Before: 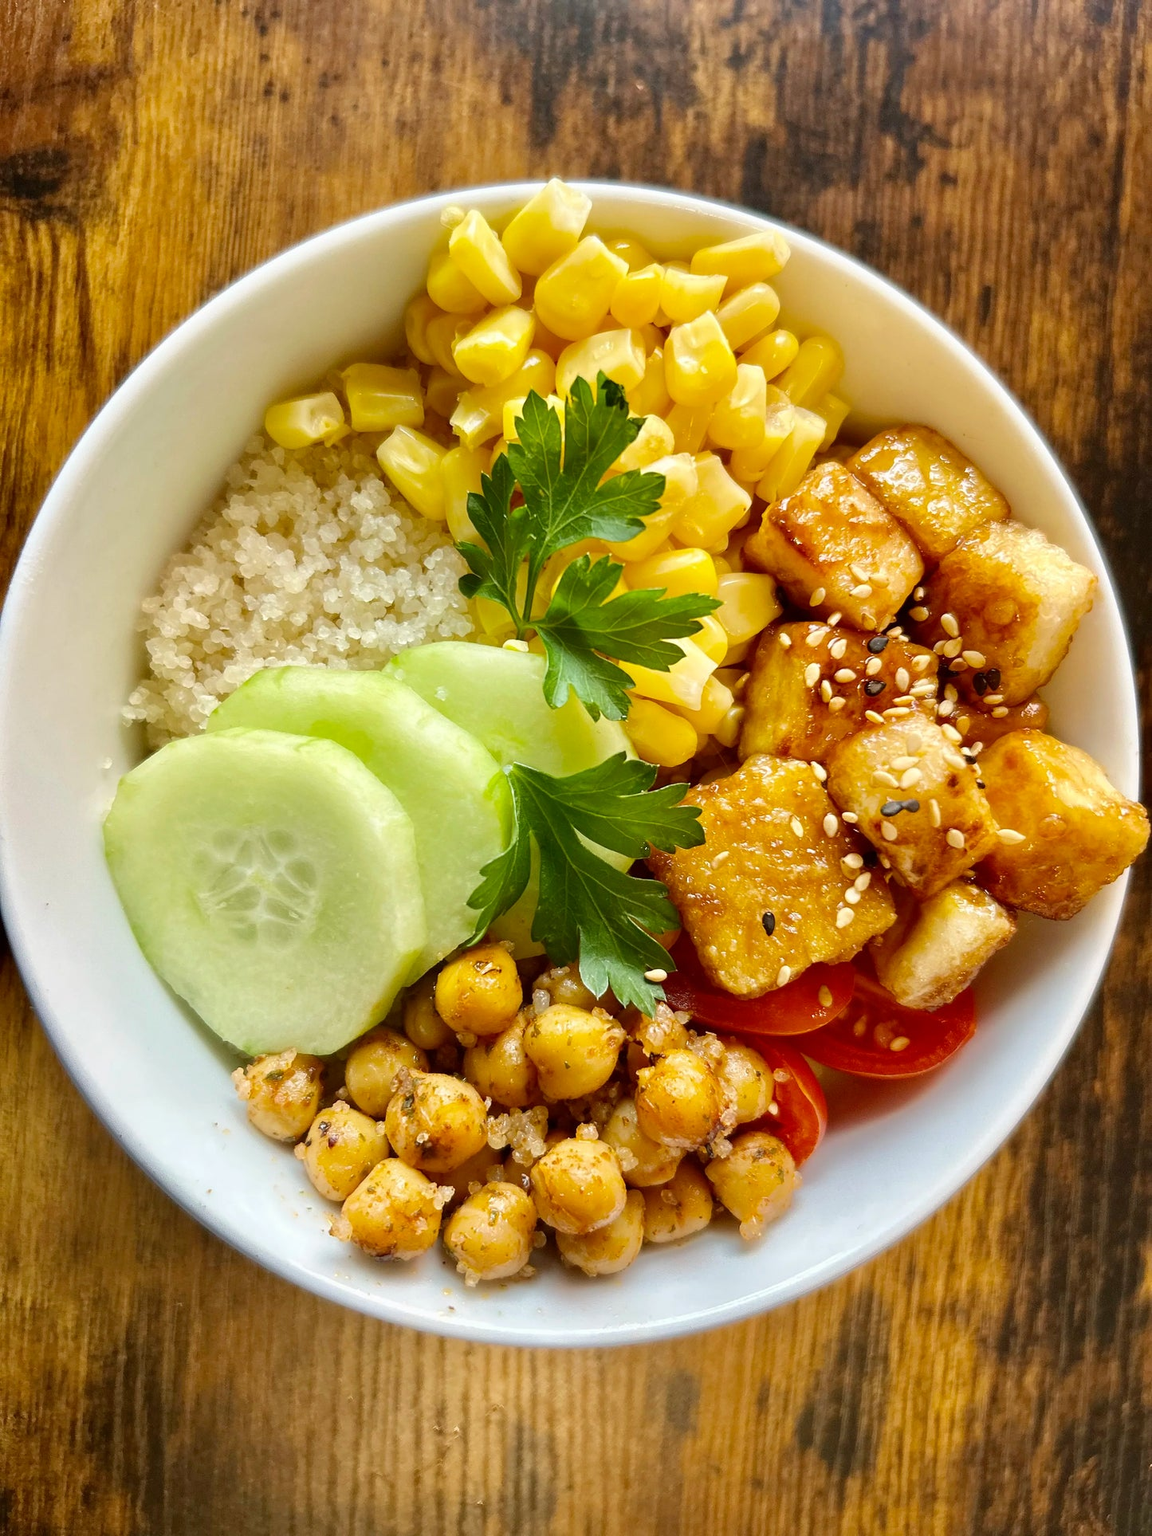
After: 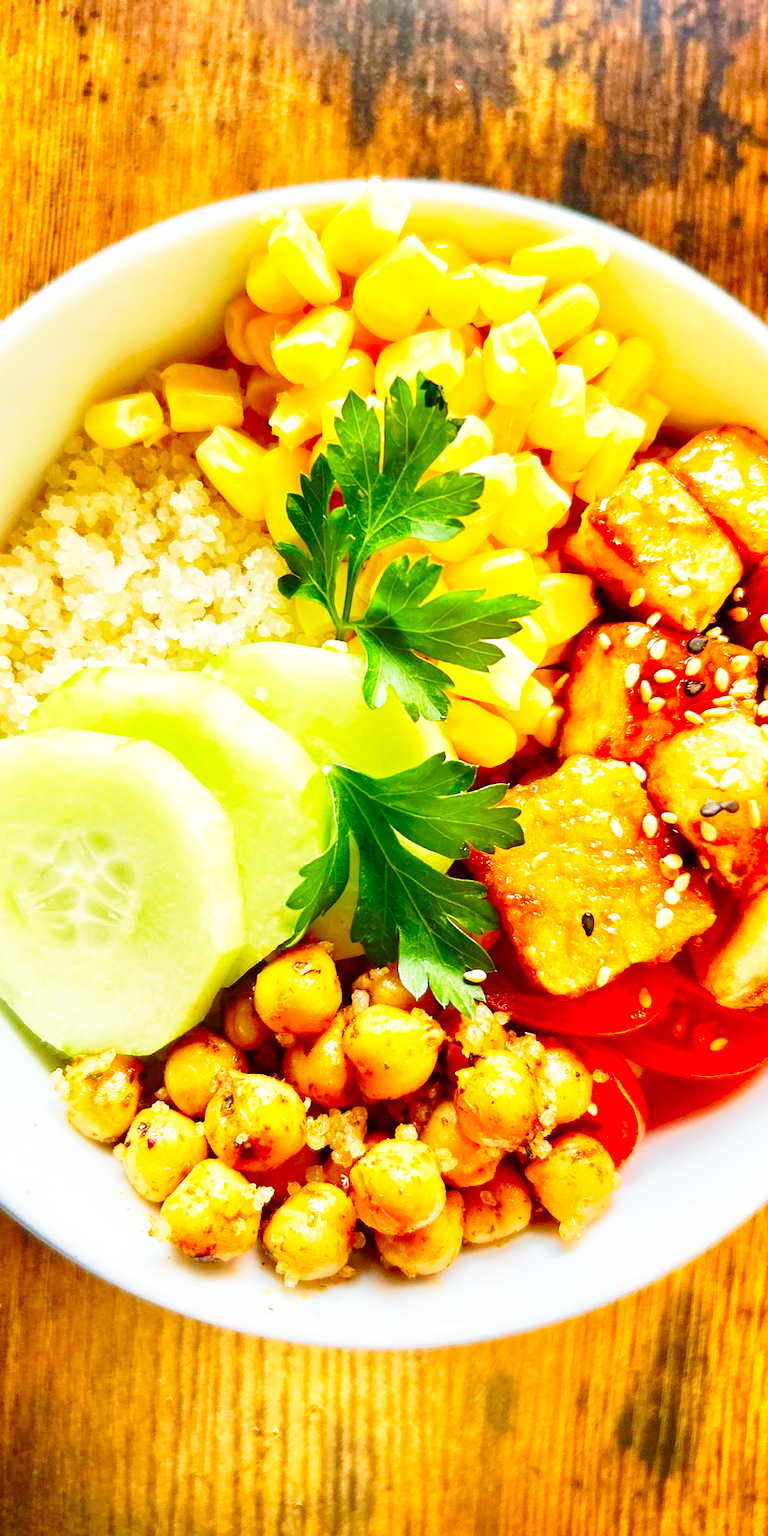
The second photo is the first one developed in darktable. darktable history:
base curve: curves: ch0 [(0, 0) (0.026, 0.03) (0.109, 0.232) (0.351, 0.748) (0.669, 0.968) (1, 1)], preserve colors none
crop and rotate: left 15.754%, right 17.579%
contrast brightness saturation: saturation 0.5
